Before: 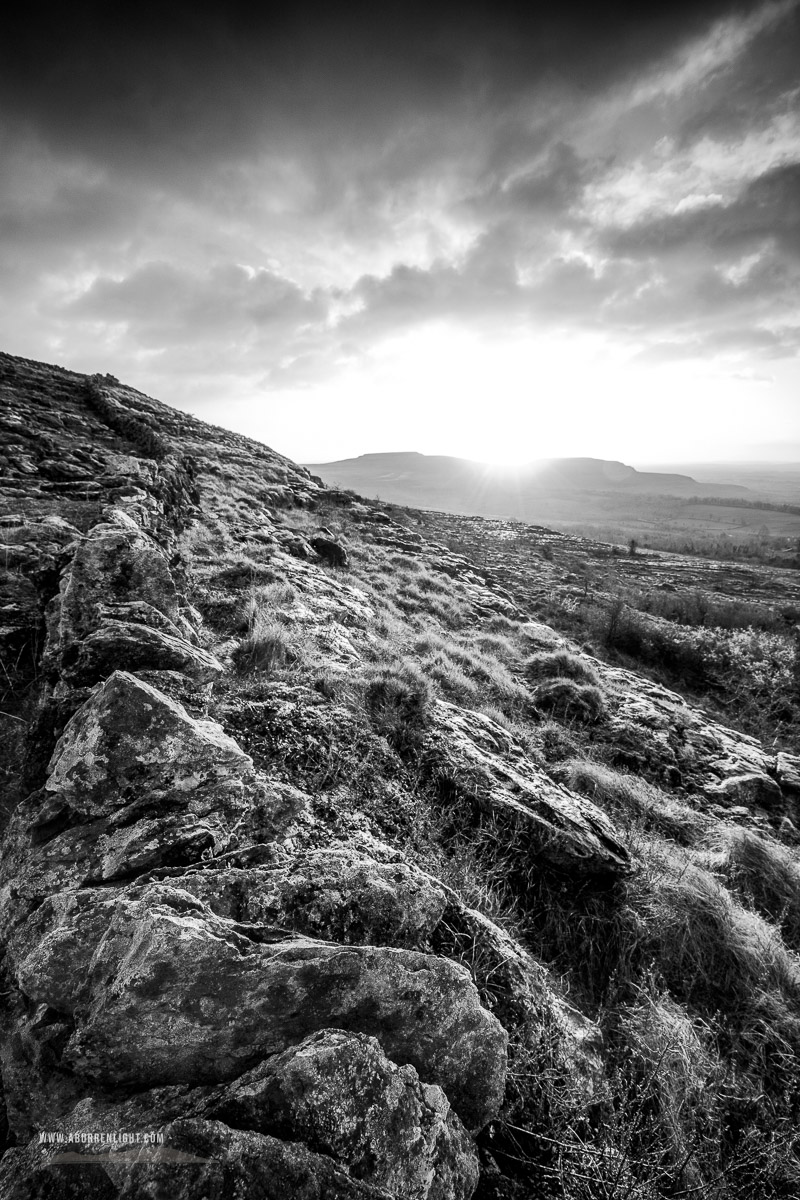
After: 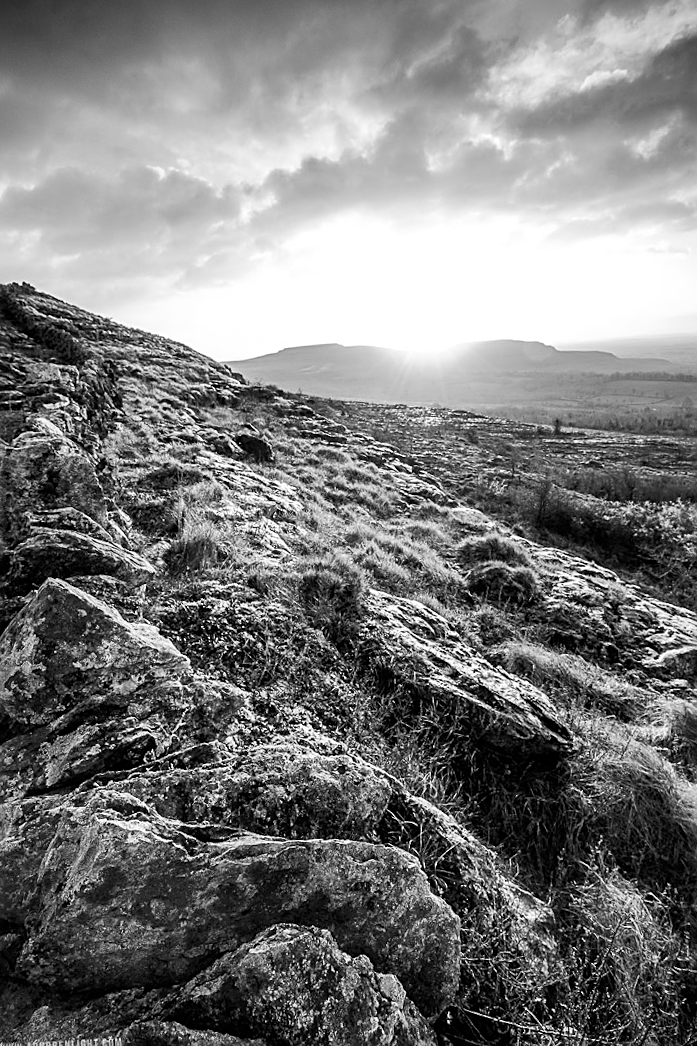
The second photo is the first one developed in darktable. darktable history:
sharpen: on, module defaults
crop and rotate: angle 3.18°, left 5.659%, top 5.674%
